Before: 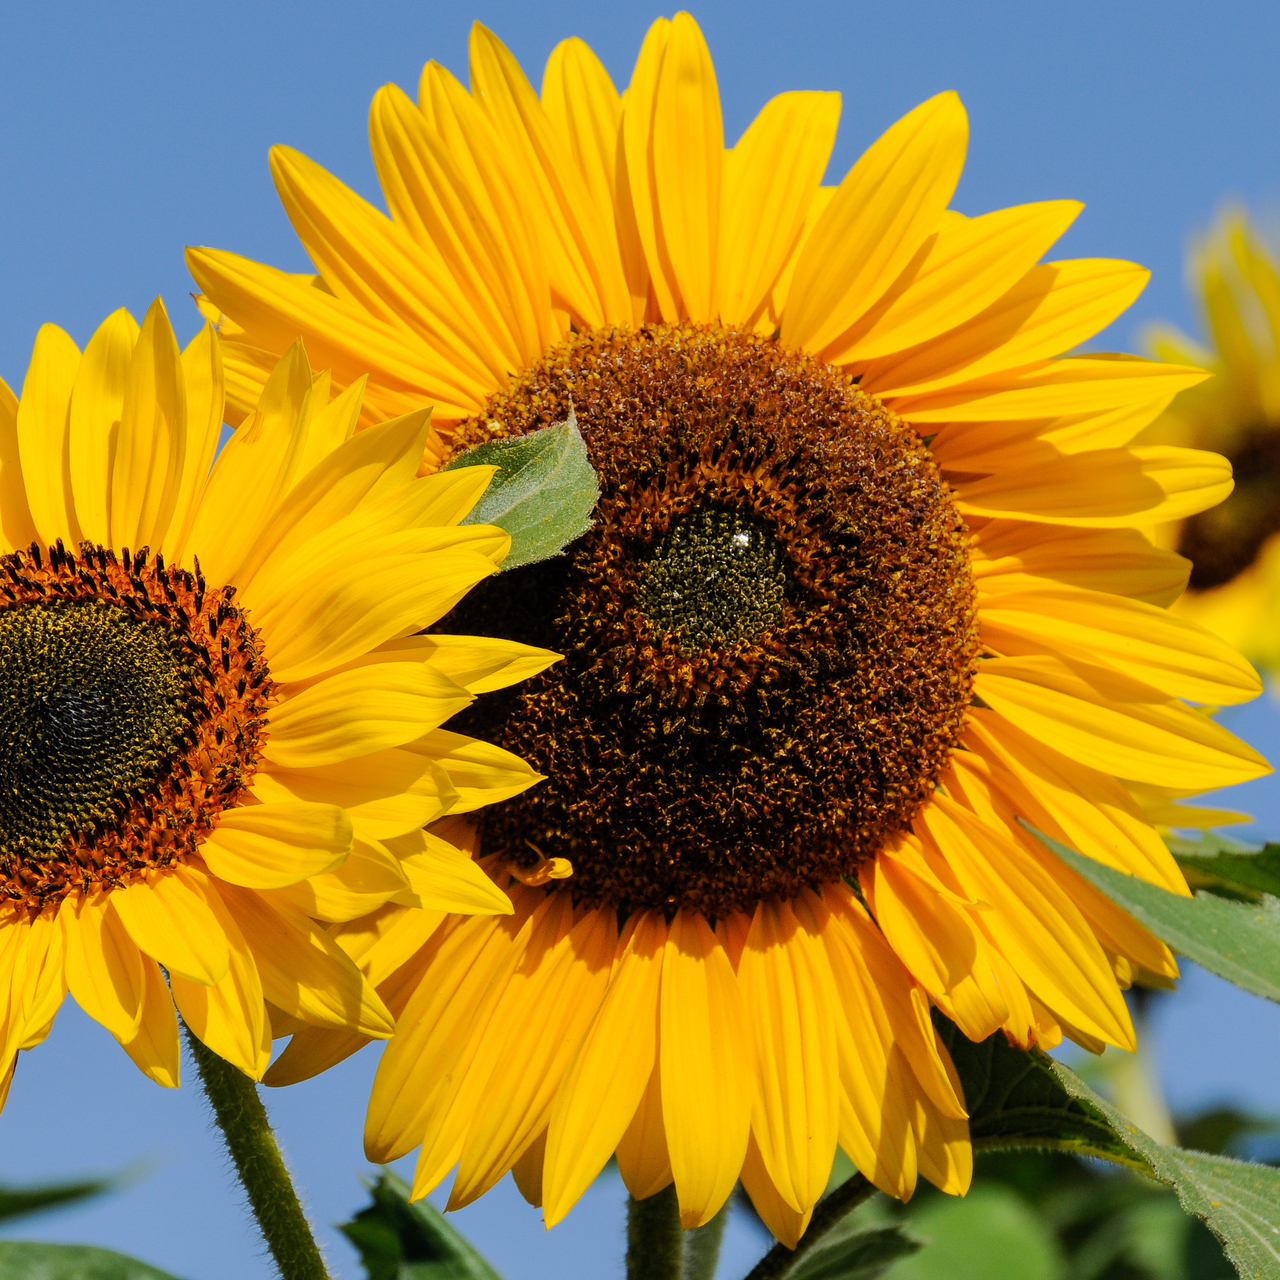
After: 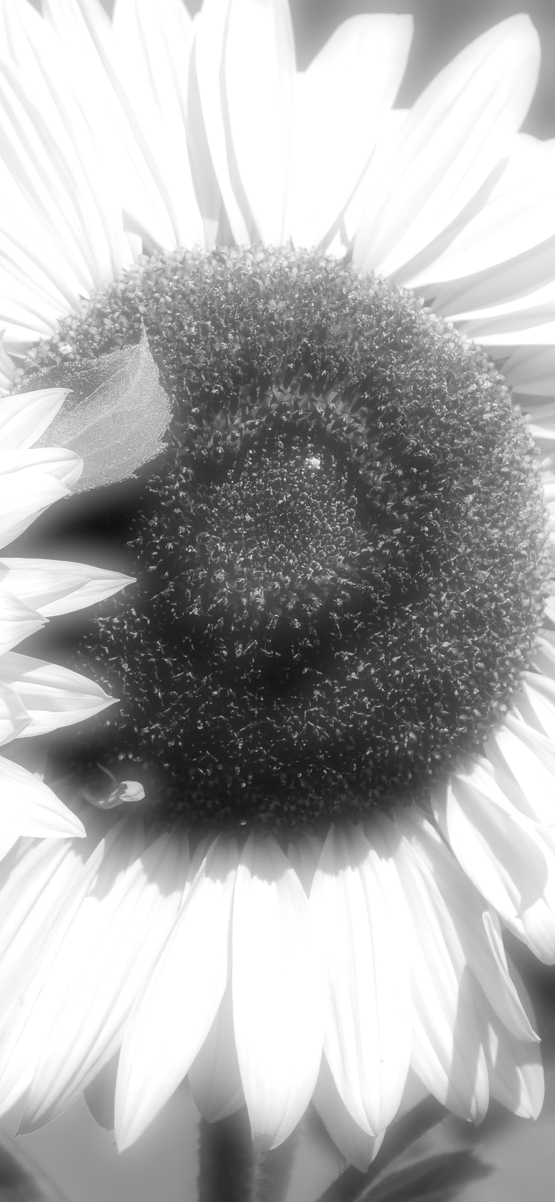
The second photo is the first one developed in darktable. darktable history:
soften: on, module defaults
monochrome: a 79.32, b 81.83, size 1.1
crop: left 33.452%, top 6.025%, right 23.155%
exposure: black level correction 0, exposure 1.2 EV, compensate exposure bias true, compensate highlight preservation false
